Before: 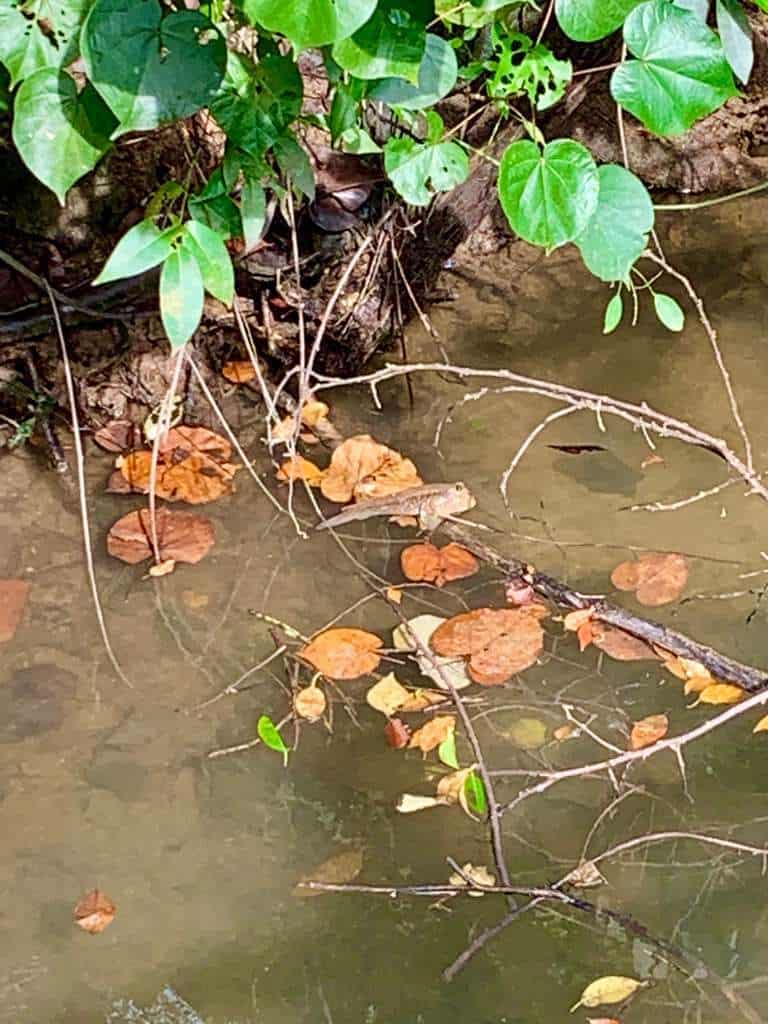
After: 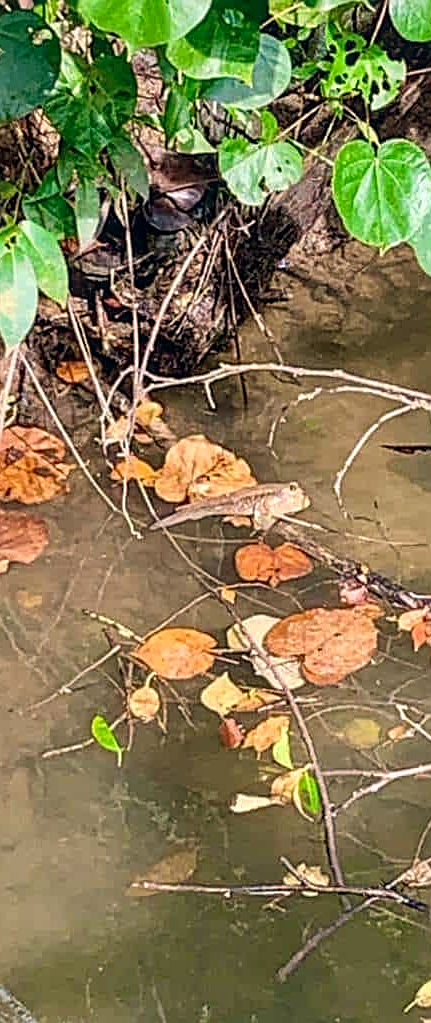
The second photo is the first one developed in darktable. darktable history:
crop: left 21.651%, right 22.156%, bottom 0.01%
color correction: highlights a* 5.37, highlights b* 5.29, shadows a* -4.25, shadows b* -5.25
sharpen: on, module defaults
local contrast: on, module defaults
